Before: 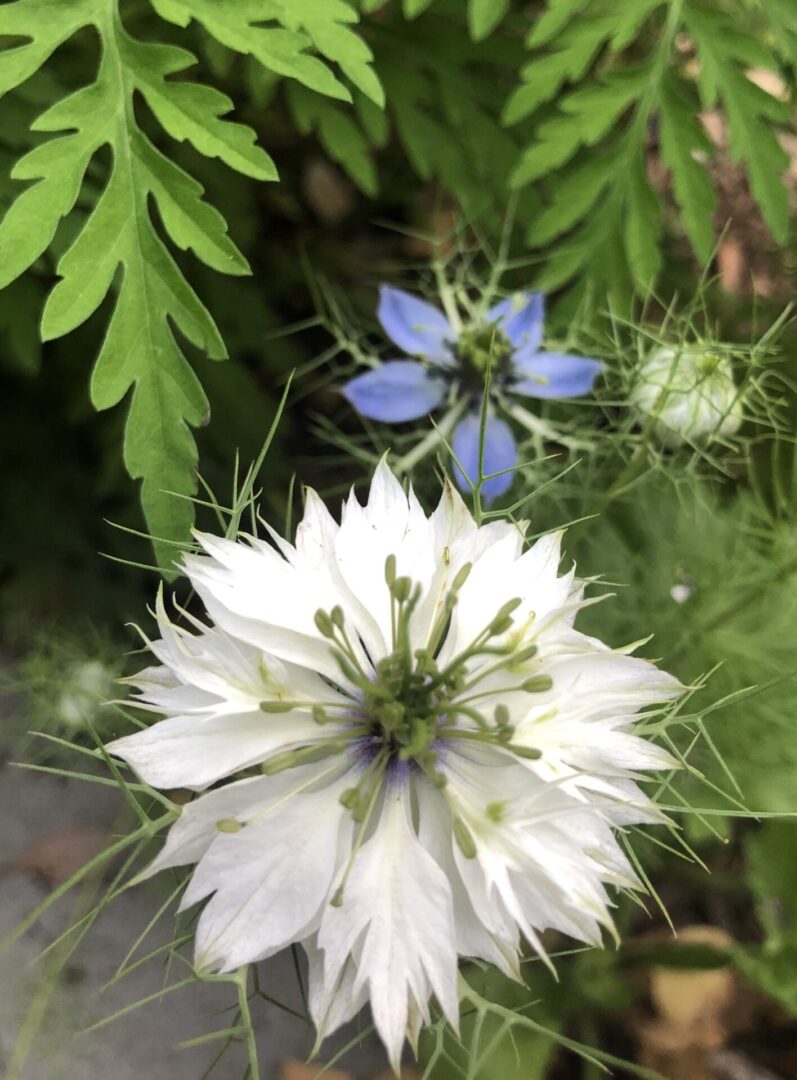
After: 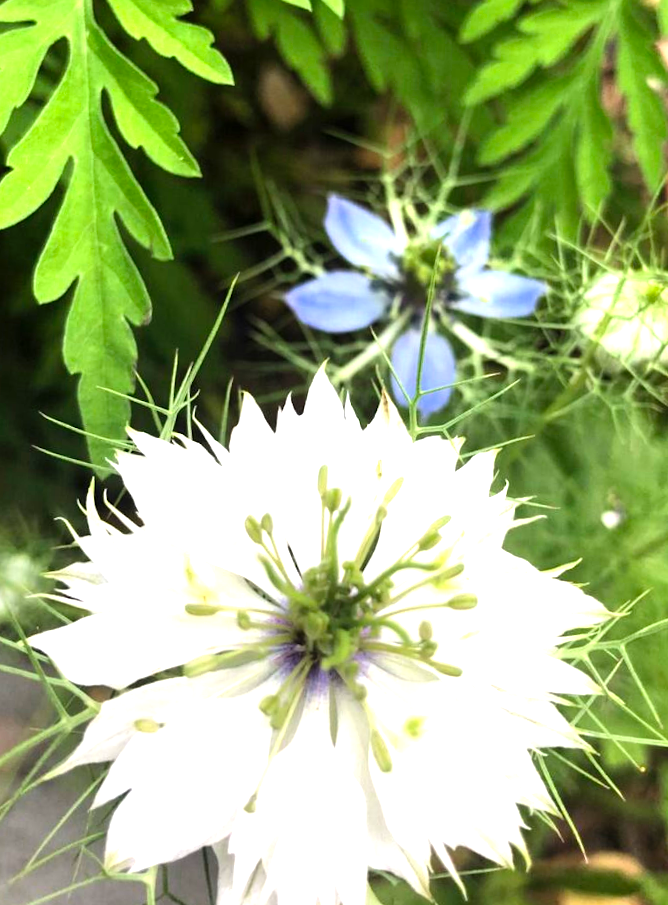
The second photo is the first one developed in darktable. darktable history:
levels: levels [0, 0.352, 0.703]
color balance: mode lift, gamma, gain (sRGB)
crop and rotate: angle -3.27°, left 5.211%, top 5.211%, right 4.607%, bottom 4.607%
